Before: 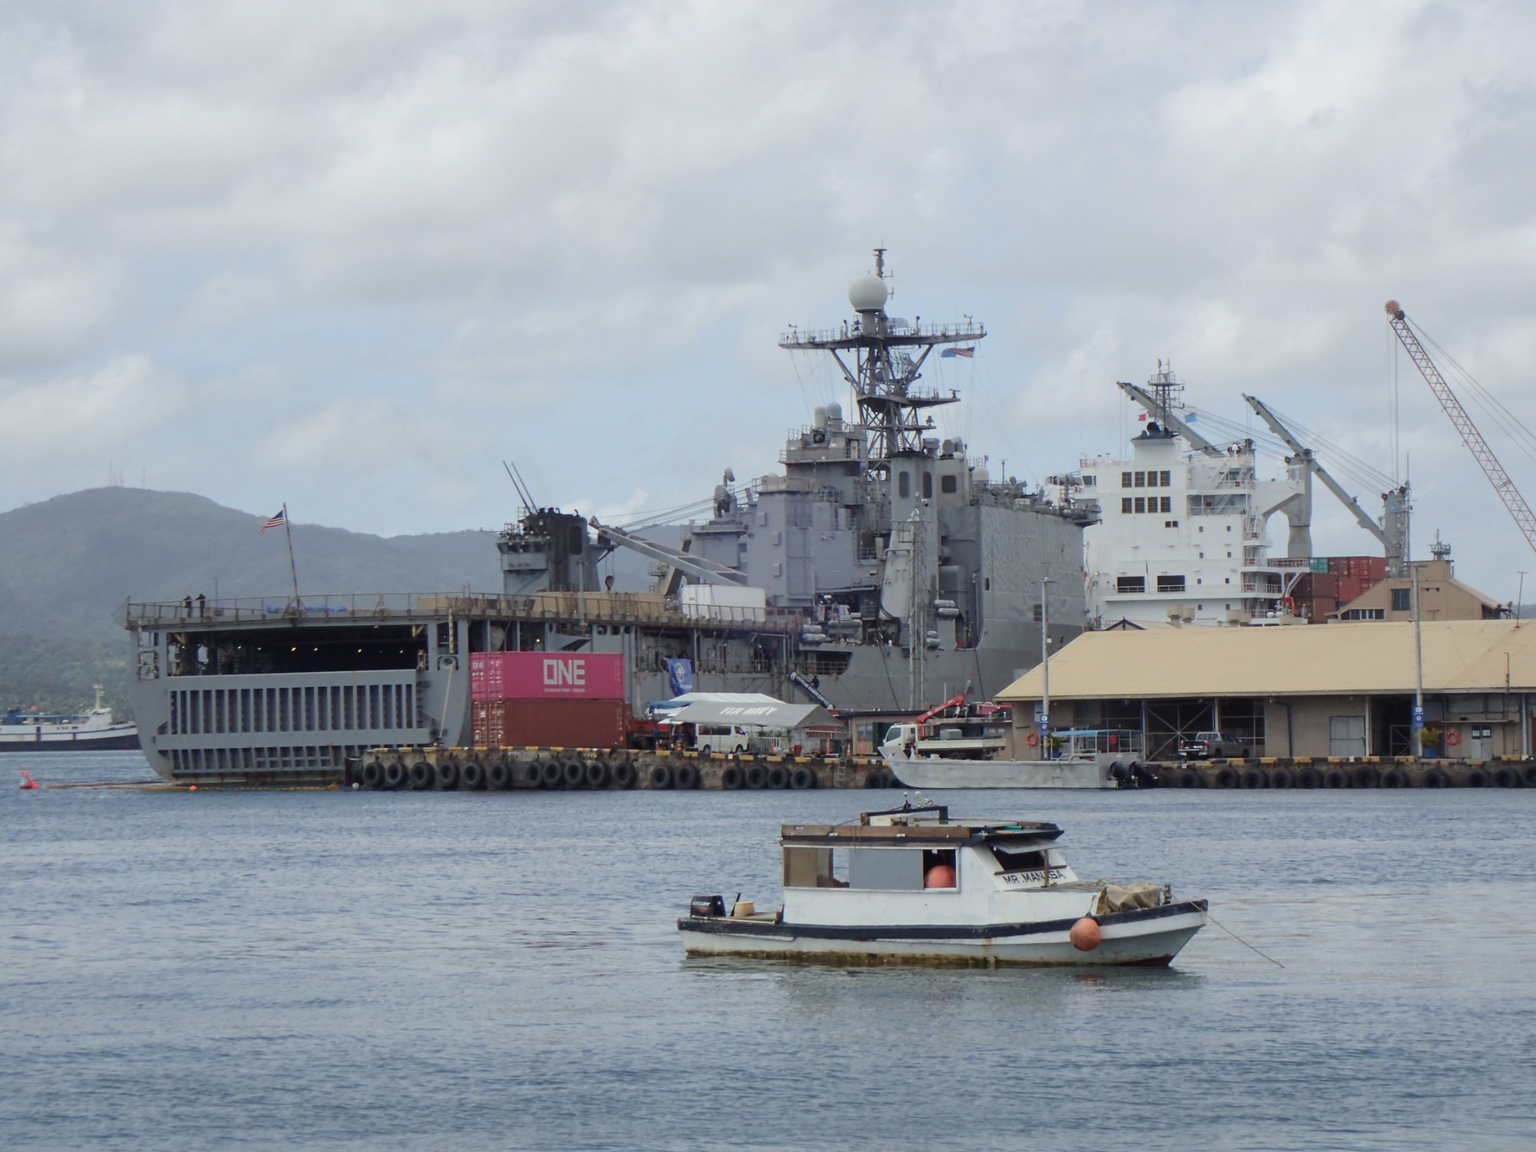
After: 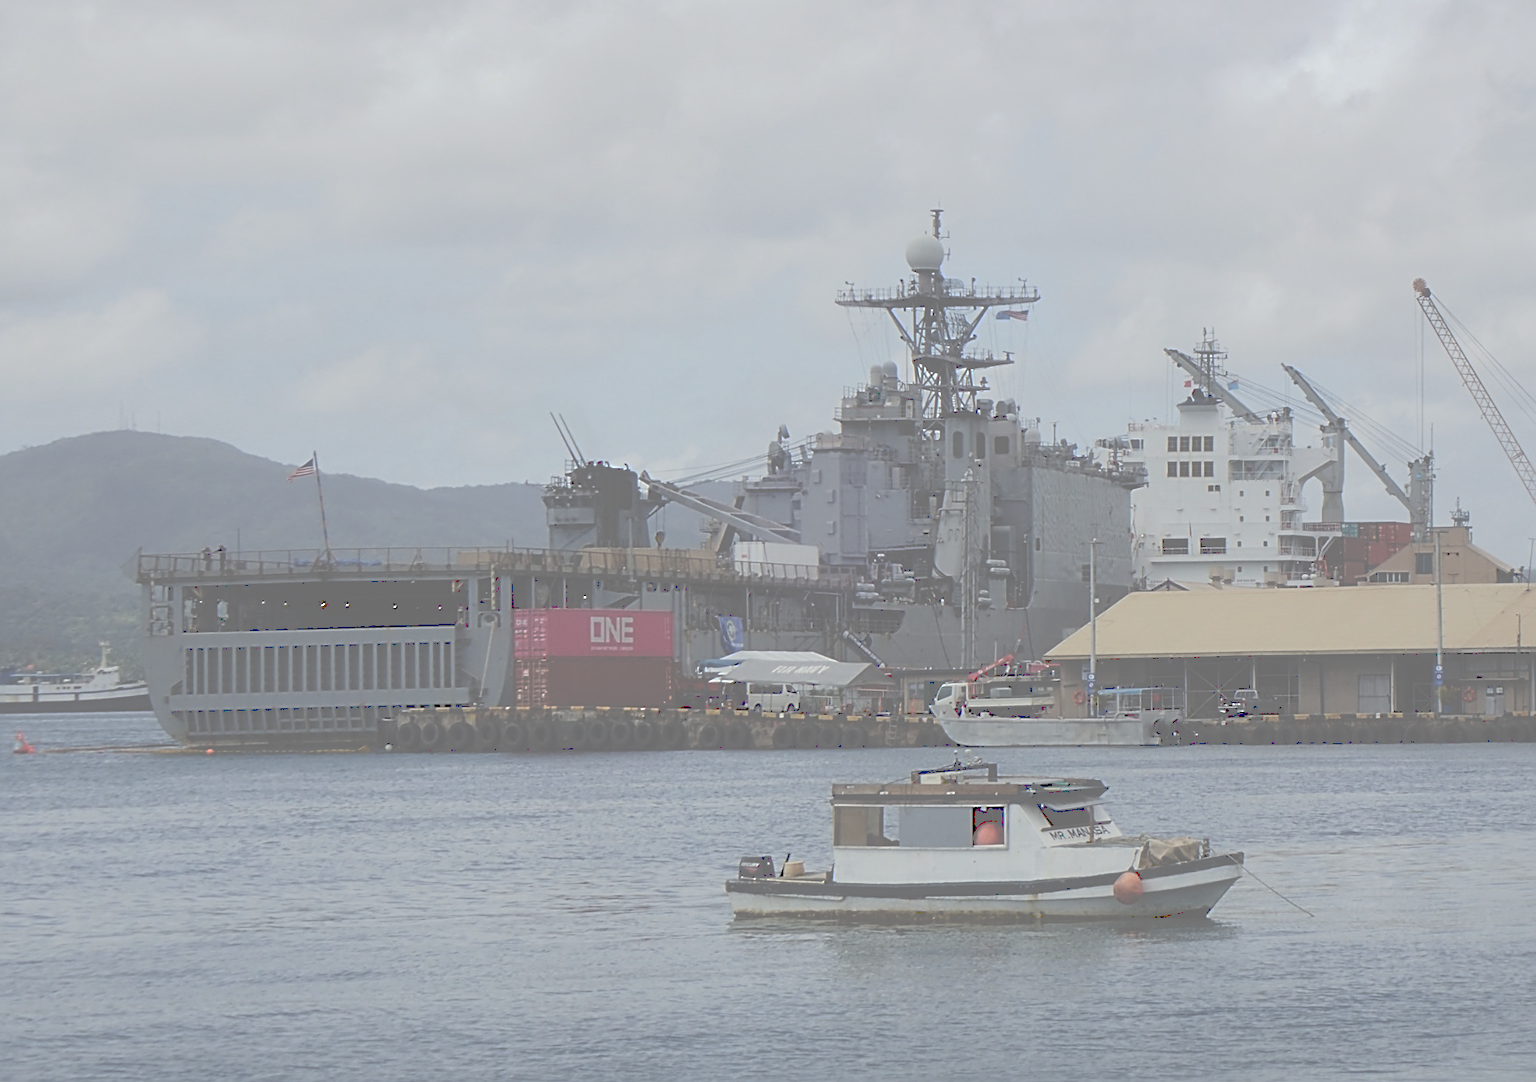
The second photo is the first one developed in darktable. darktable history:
rotate and perspective: rotation 0.679°, lens shift (horizontal) 0.136, crop left 0.009, crop right 0.991, crop top 0.078, crop bottom 0.95
sharpen: radius 2.584, amount 0.688
tone curve: curves: ch0 [(0, 0) (0.003, 0.453) (0.011, 0.457) (0.025, 0.457) (0.044, 0.463) (0.069, 0.464) (0.1, 0.471) (0.136, 0.475) (0.177, 0.481) (0.224, 0.486) (0.277, 0.496) (0.335, 0.515) (0.399, 0.544) (0.468, 0.577) (0.543, 0.621) (0.623, 0.67) (0.709, 0.73) (0.801, 0.788) (0.898, 0.848) (1, 1)], preserve colors none
